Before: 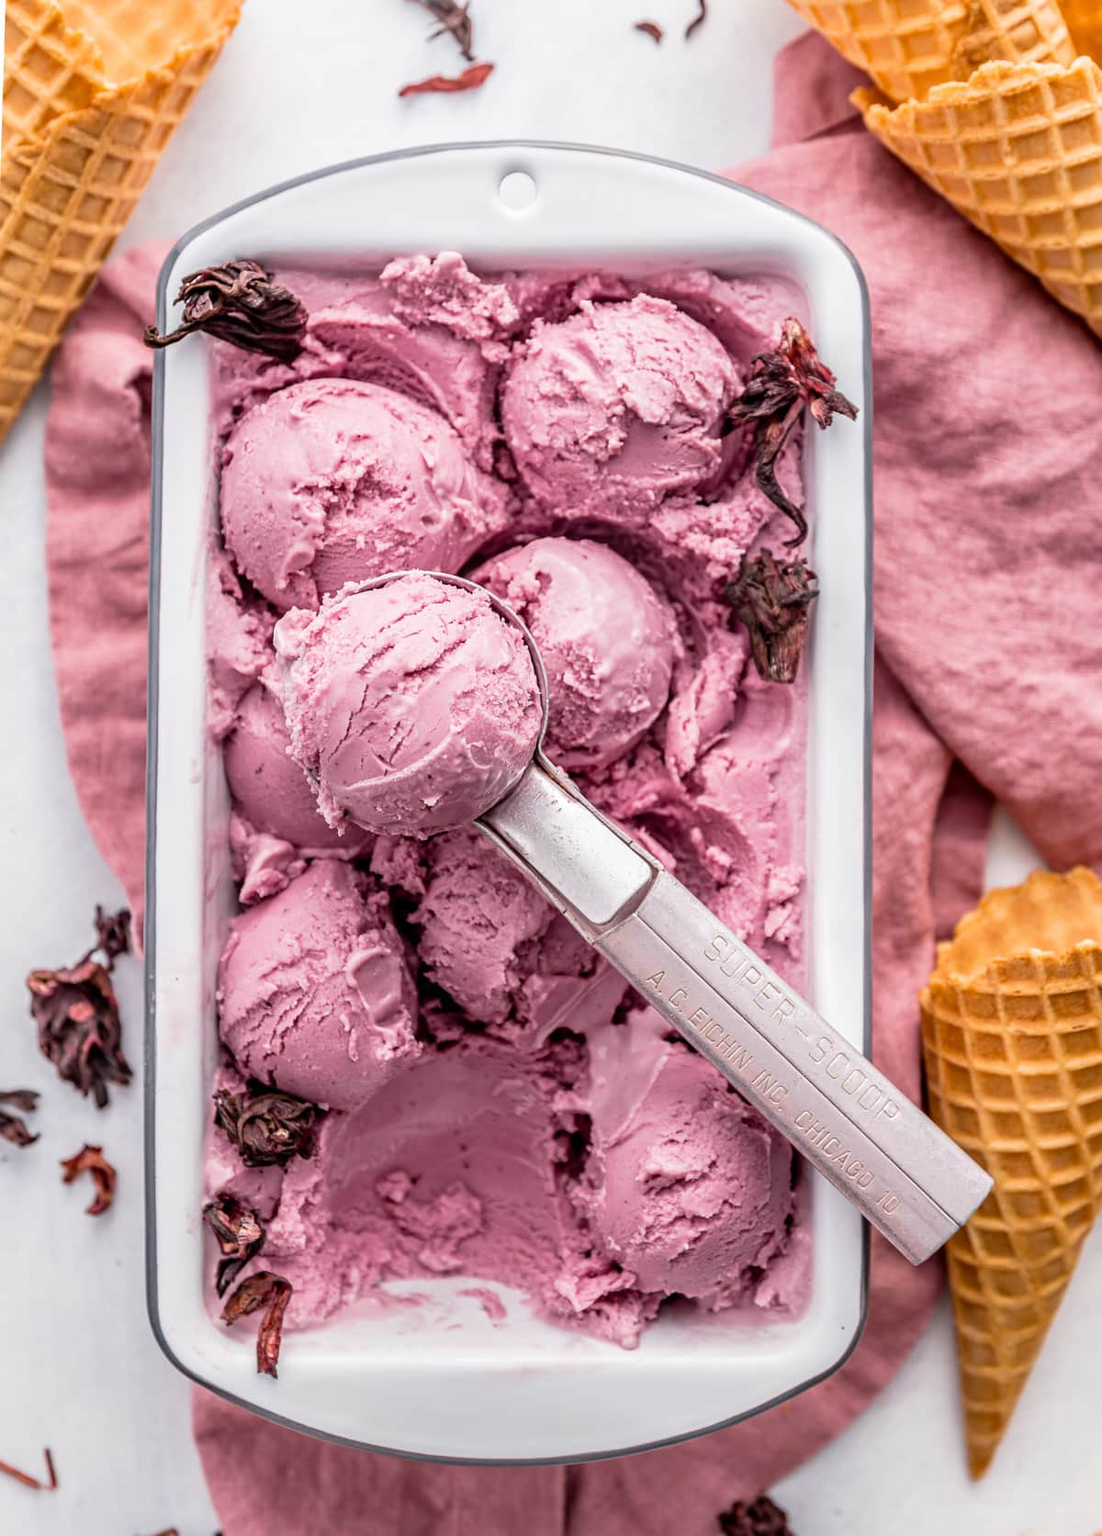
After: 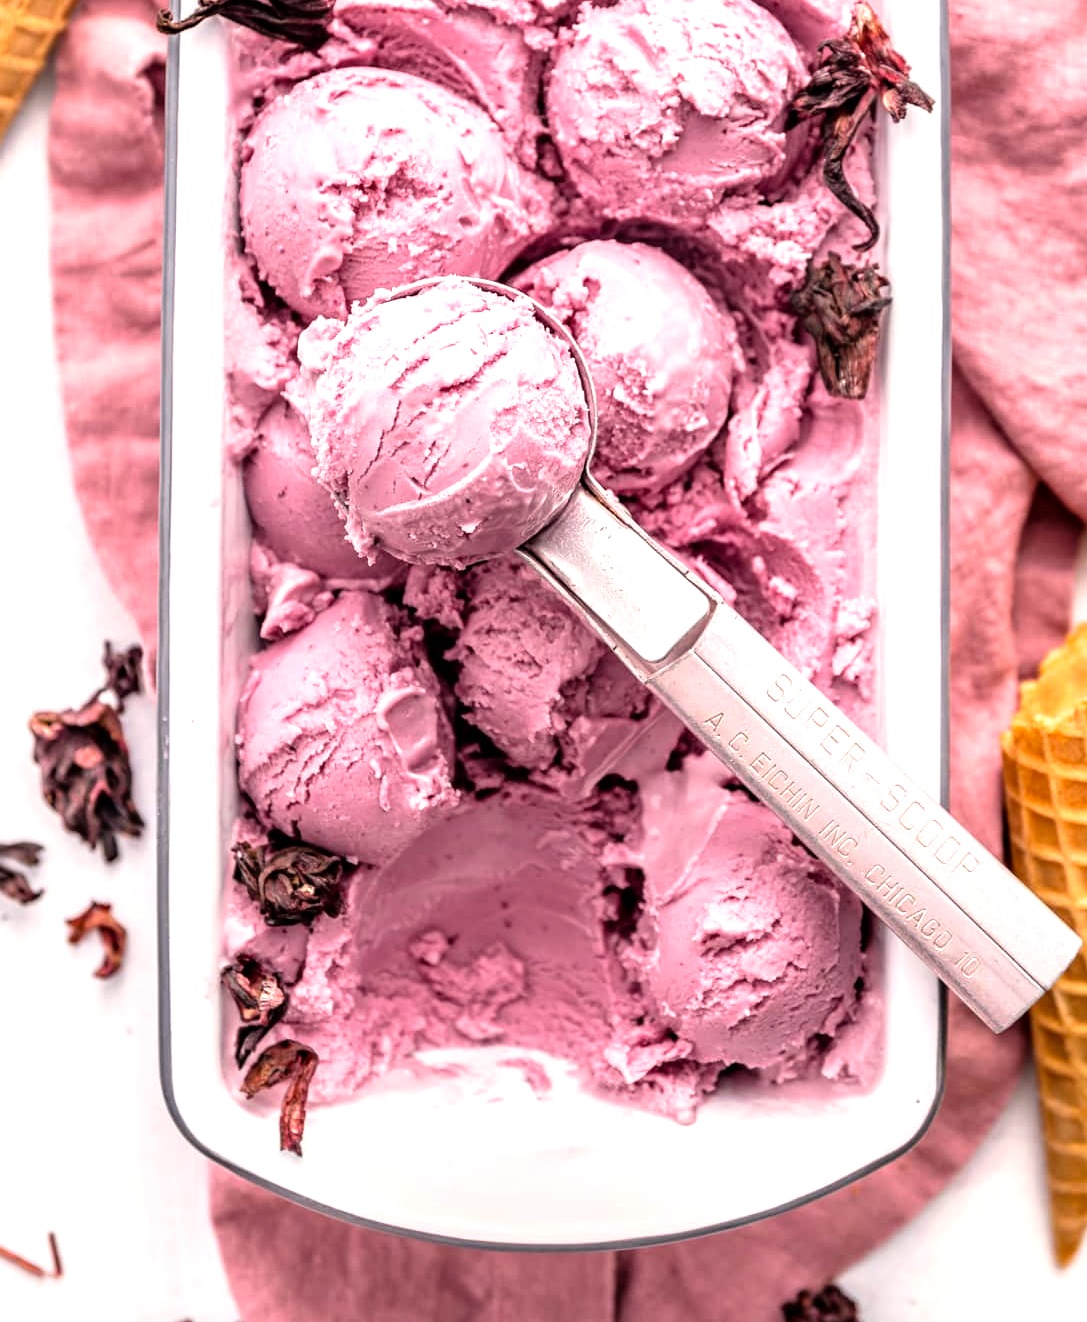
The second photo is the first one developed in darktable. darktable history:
tone equalizer: -8 EV -0.715 EV, -7 EV -0.668 EV, -6 EV -0.579 EV, -5 EV -0.396 EV, -3 EV 0.4 EV, -2 EV 0.6 EV, -1 EV 0.686 EV, +0 EV 0.726 EV
color correction: highlights a* 3.93, highlights b* 5.15
crop: top 20.66%, right 9.37%, bottom 0.286%
